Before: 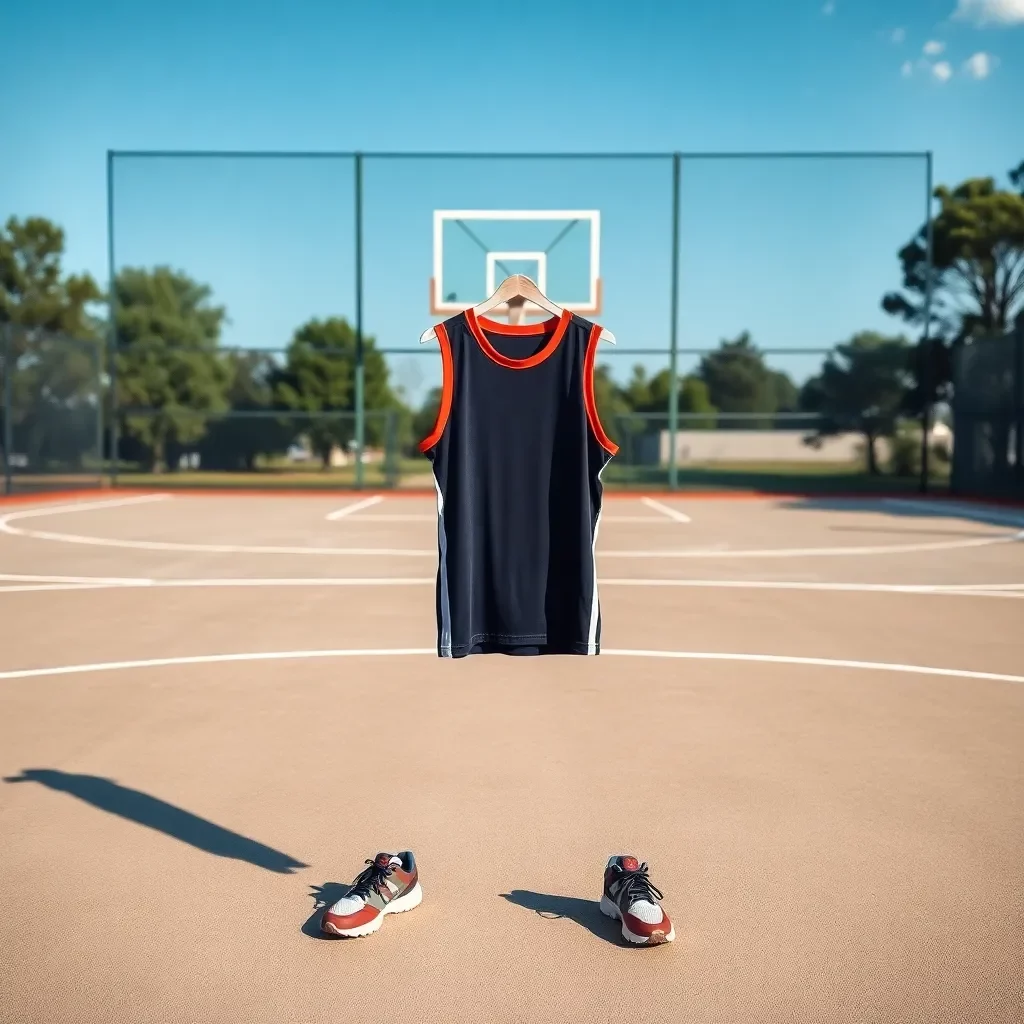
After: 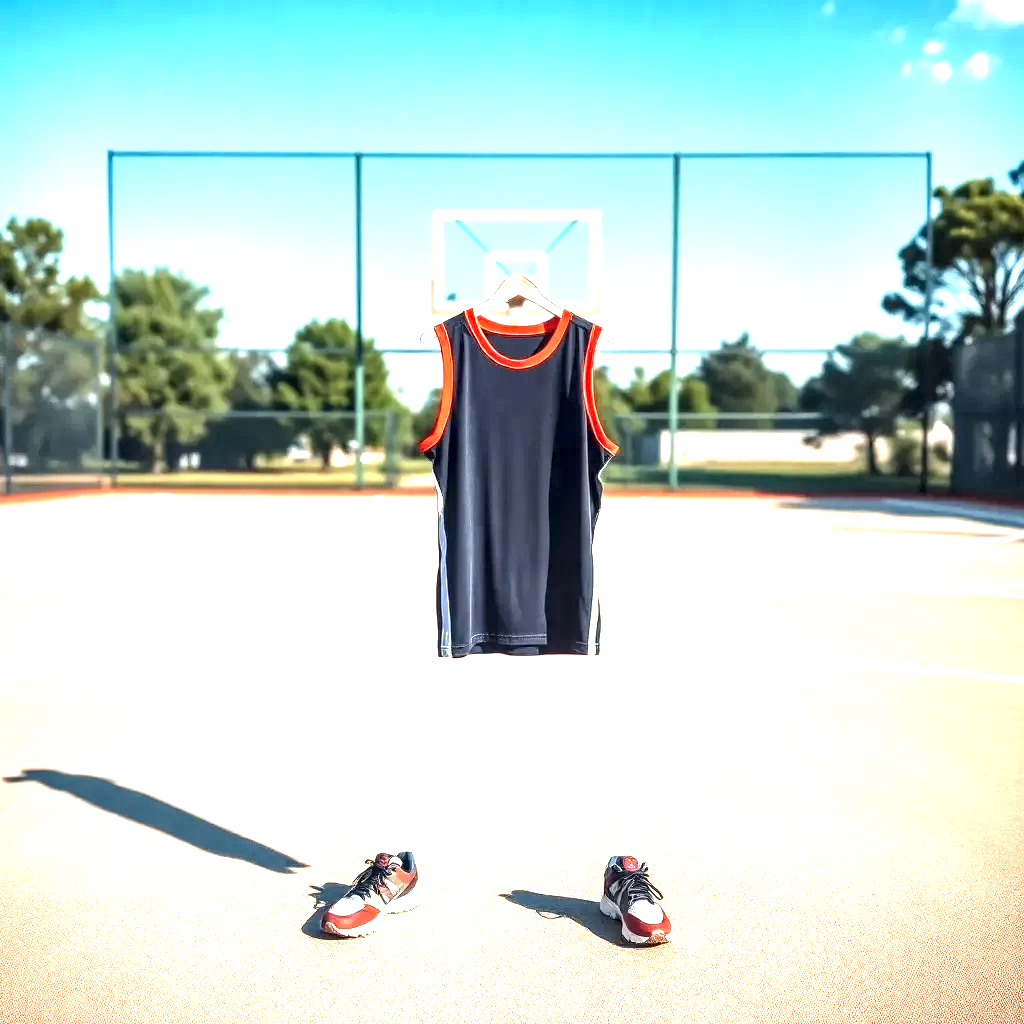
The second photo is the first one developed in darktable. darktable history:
local contrast: highlights 60%, shadows 60%, detail 160%
exposure: black level correction 0, exposure 1.45 EV, compensate exposure bias true, compensate highlight preservation false
